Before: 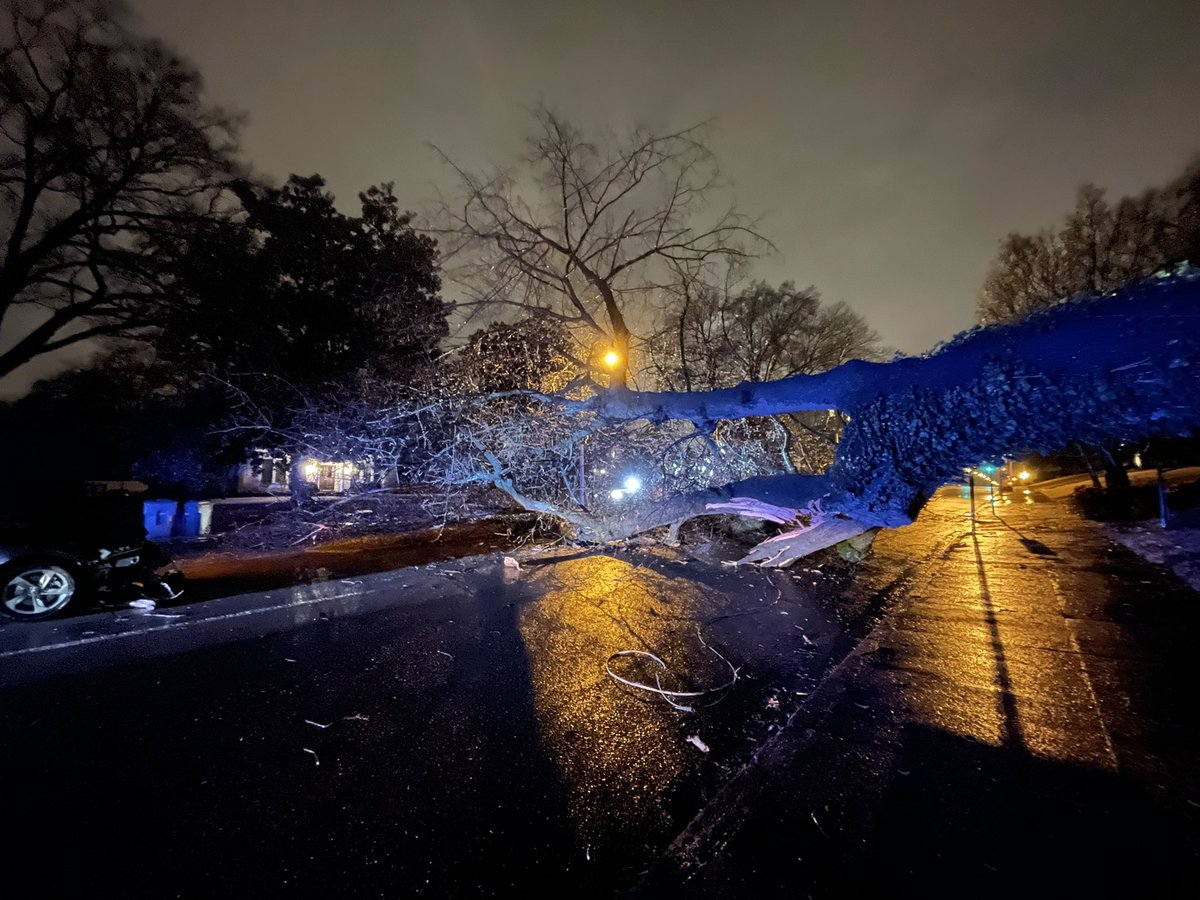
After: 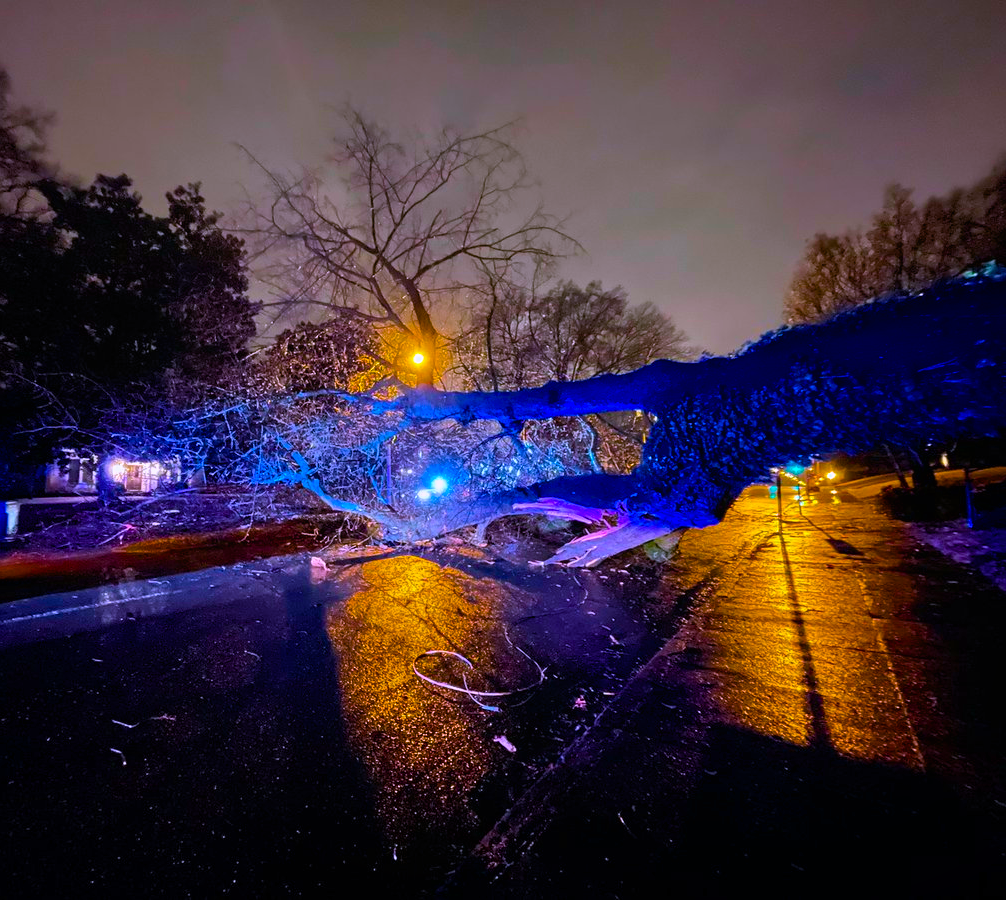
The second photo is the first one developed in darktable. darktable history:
color calibration: illuminant custom, x 0.367, y 0.392, temperature 4439.35 K
crop: left 16.122%
color balance rgb: perceptual saturation grading › global saturation 74.213%, perceptual saturation grading › shadows -29.789%, global vibrance 50.461%
local contrast: mode bilateral grid, contrast 99, coarseness 100, detail 92%, midtone range 0.2
